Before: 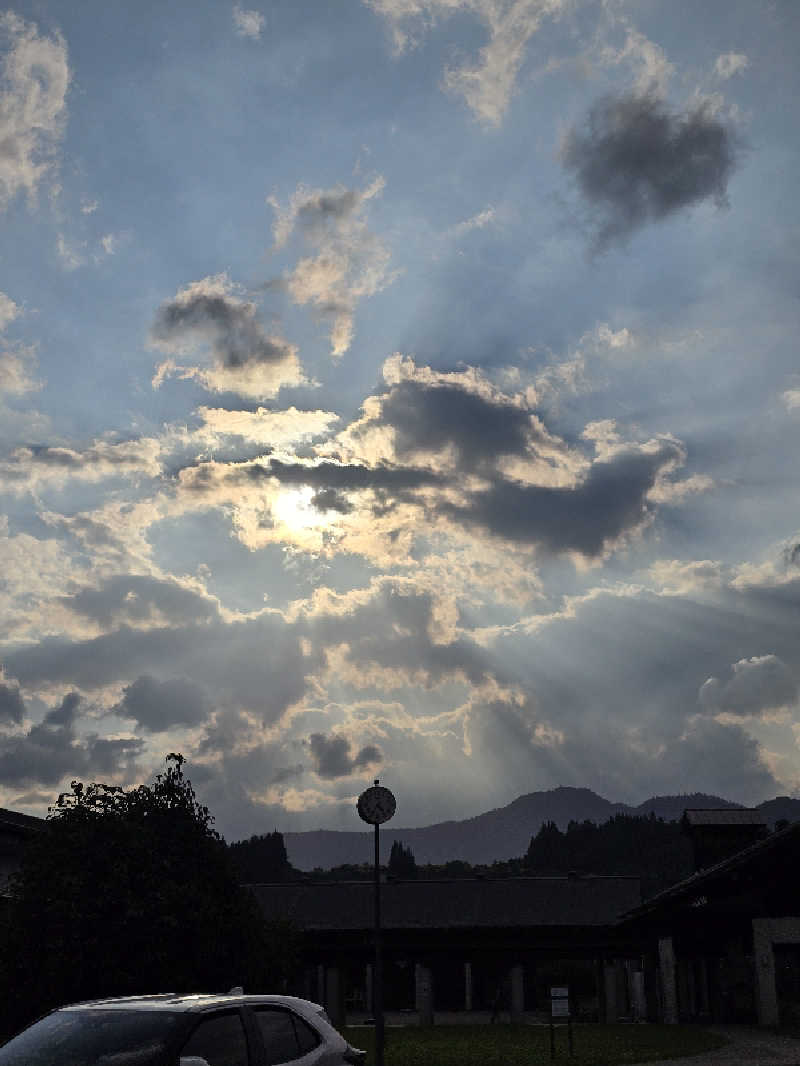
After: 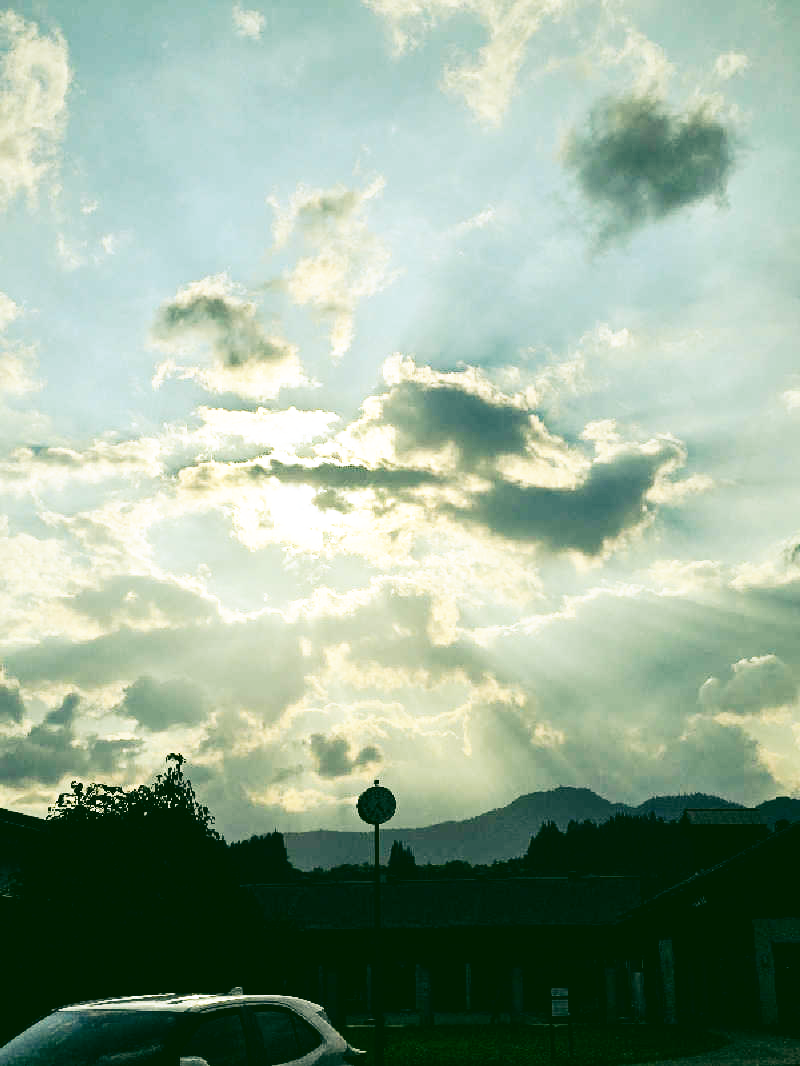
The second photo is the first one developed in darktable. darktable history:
base curve: curves: ch0 [(0, 0) (0.007, 0.004) (0.027, 0.03) (0.046, 0.07) (0.207, 0.54) (0.442, 0.872) (0.673, 0.972) (1, 1)], preserve colors none
rgb curve: curves: ch0 [(0.123, 0.061) (0.995, 0.887)]; ch1 [(0.06, 0.116) (1, 0.906)]; ch2 [(0, 0) (0.824, 0.69) (1, 1)], mode RGB, independent channels, compensate middle gray true
tone equalizer: on, module defaults
exposure: black level correction 0, exposure 0.5 EV, compensate highlight preservation false
